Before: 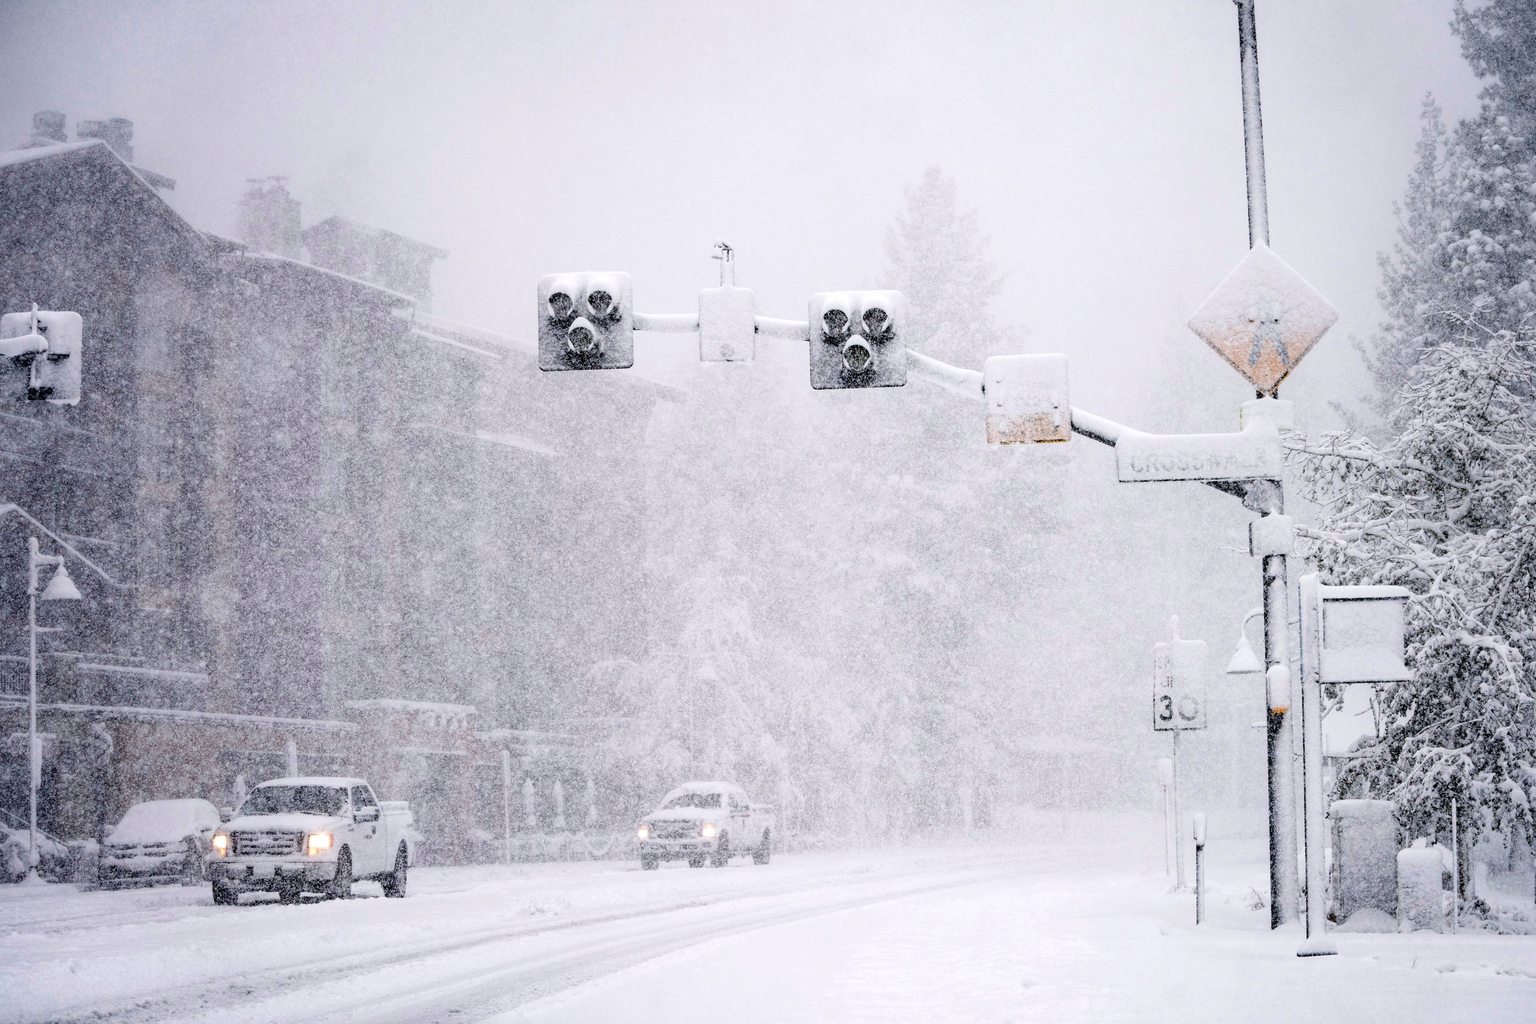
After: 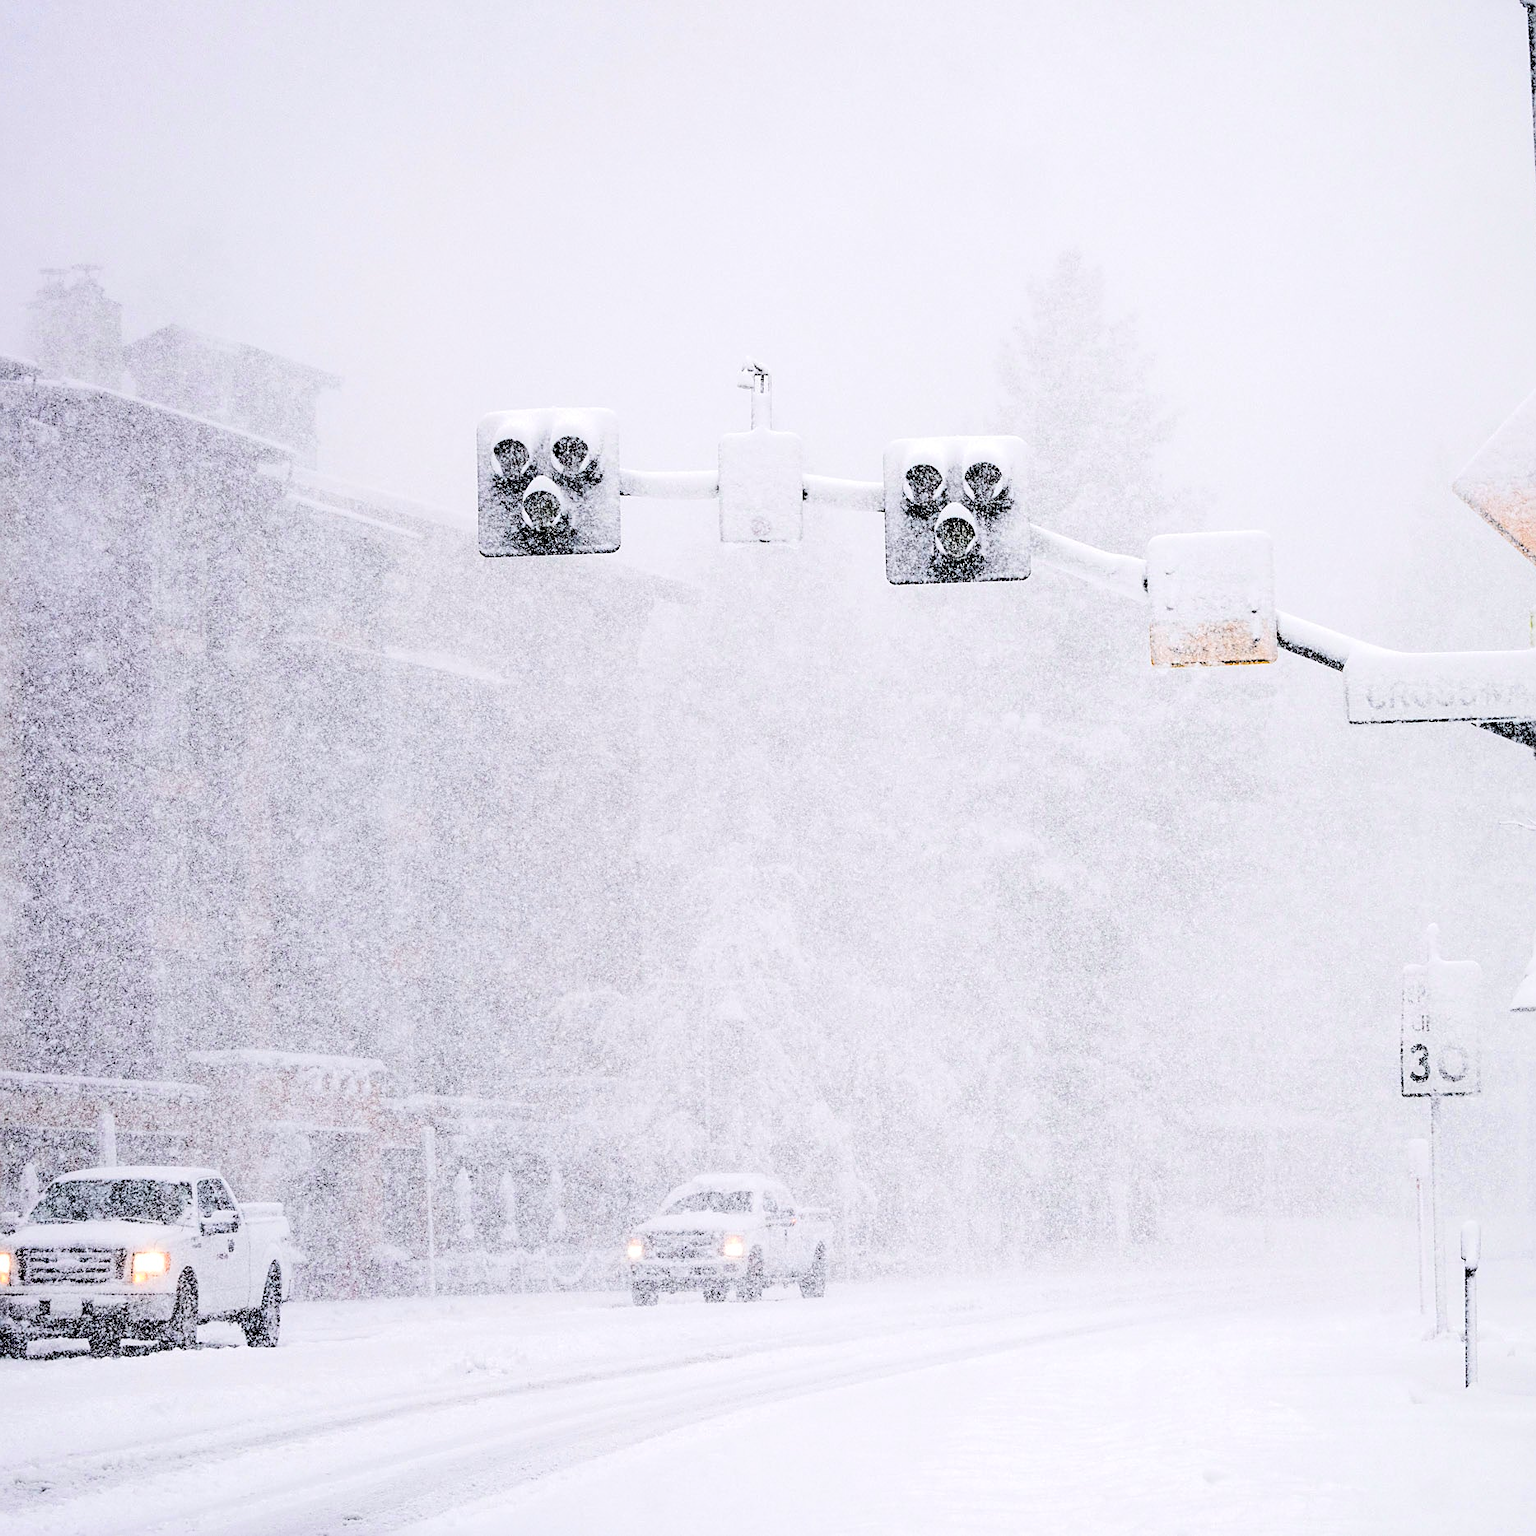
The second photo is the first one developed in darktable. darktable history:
sharpen: on, module defaults
crop and rotate: left 14.385%, right 18.948%
rgb curve: curves: ch0 [(0, 0) (0.284, 0.292) (0.505, 0.644) (1, 1)], compensate middle gray true
